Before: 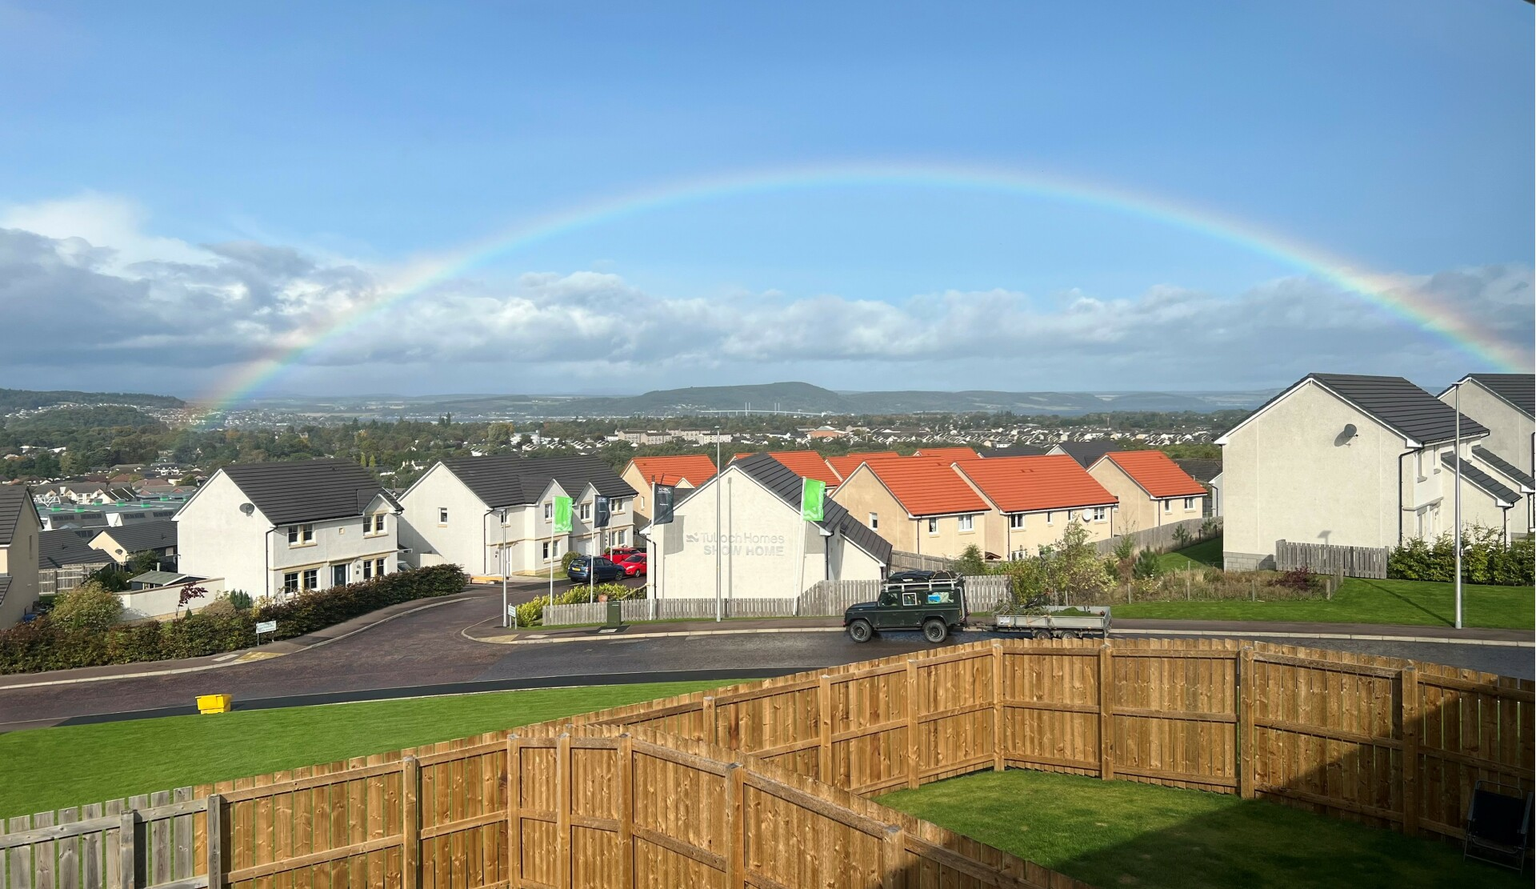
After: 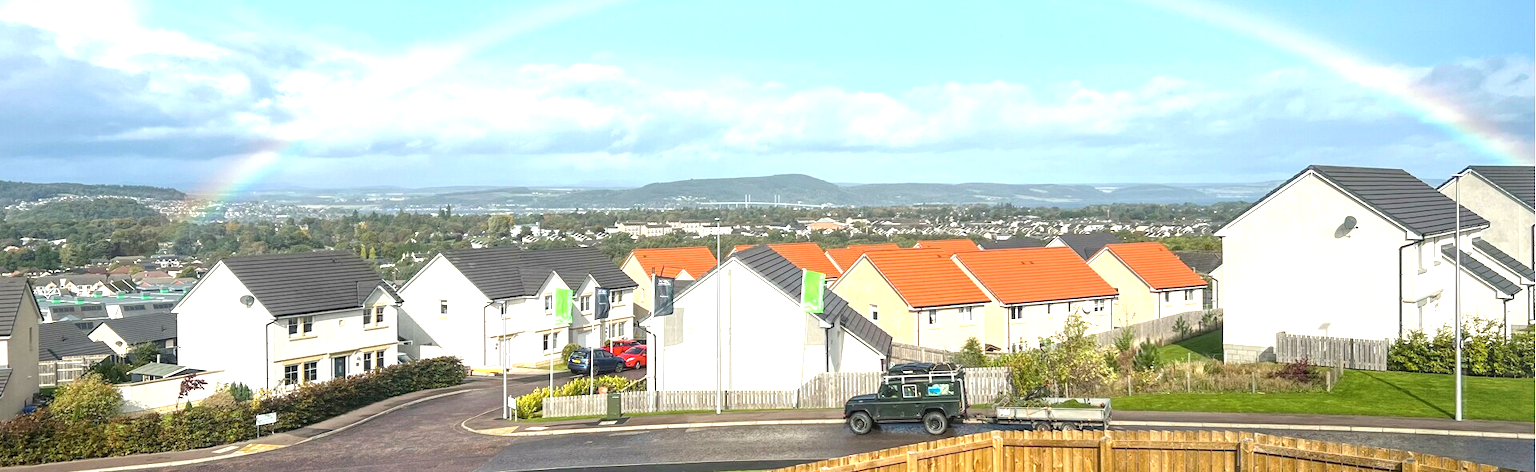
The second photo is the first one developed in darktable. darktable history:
local contrast: on, module defaults
exposure: black level correction 0, exposure 1.1 EV, compensate highlight preservation false
crop and rotate: top 23.419%, bottom 23.447%
color balance rgb: linear chroma grading › global chroma 15.425%, perceptual saturation grading › global saturation 19.35%, contrast -9.404%
contrast brightness saturation: contrast 0.062, brightness -0.007, saturation -0.225
